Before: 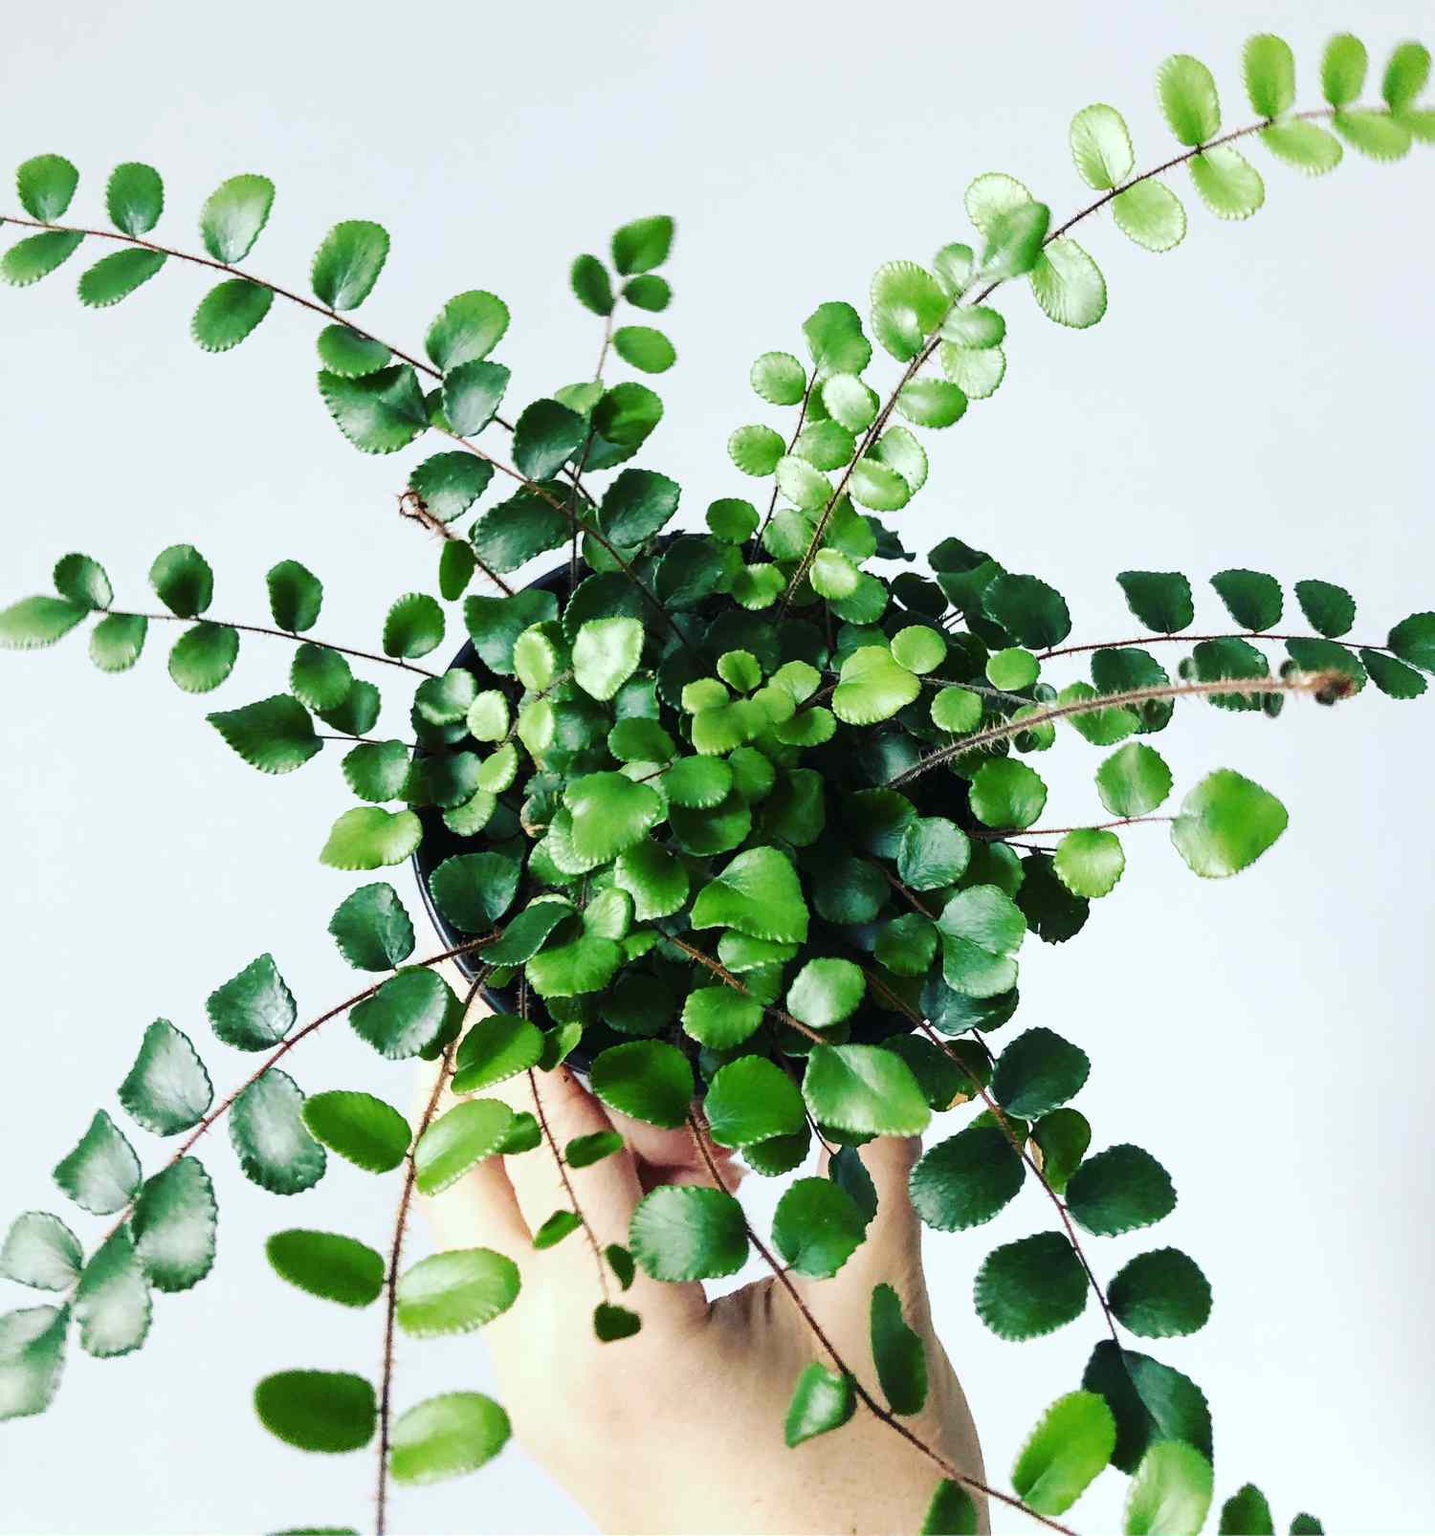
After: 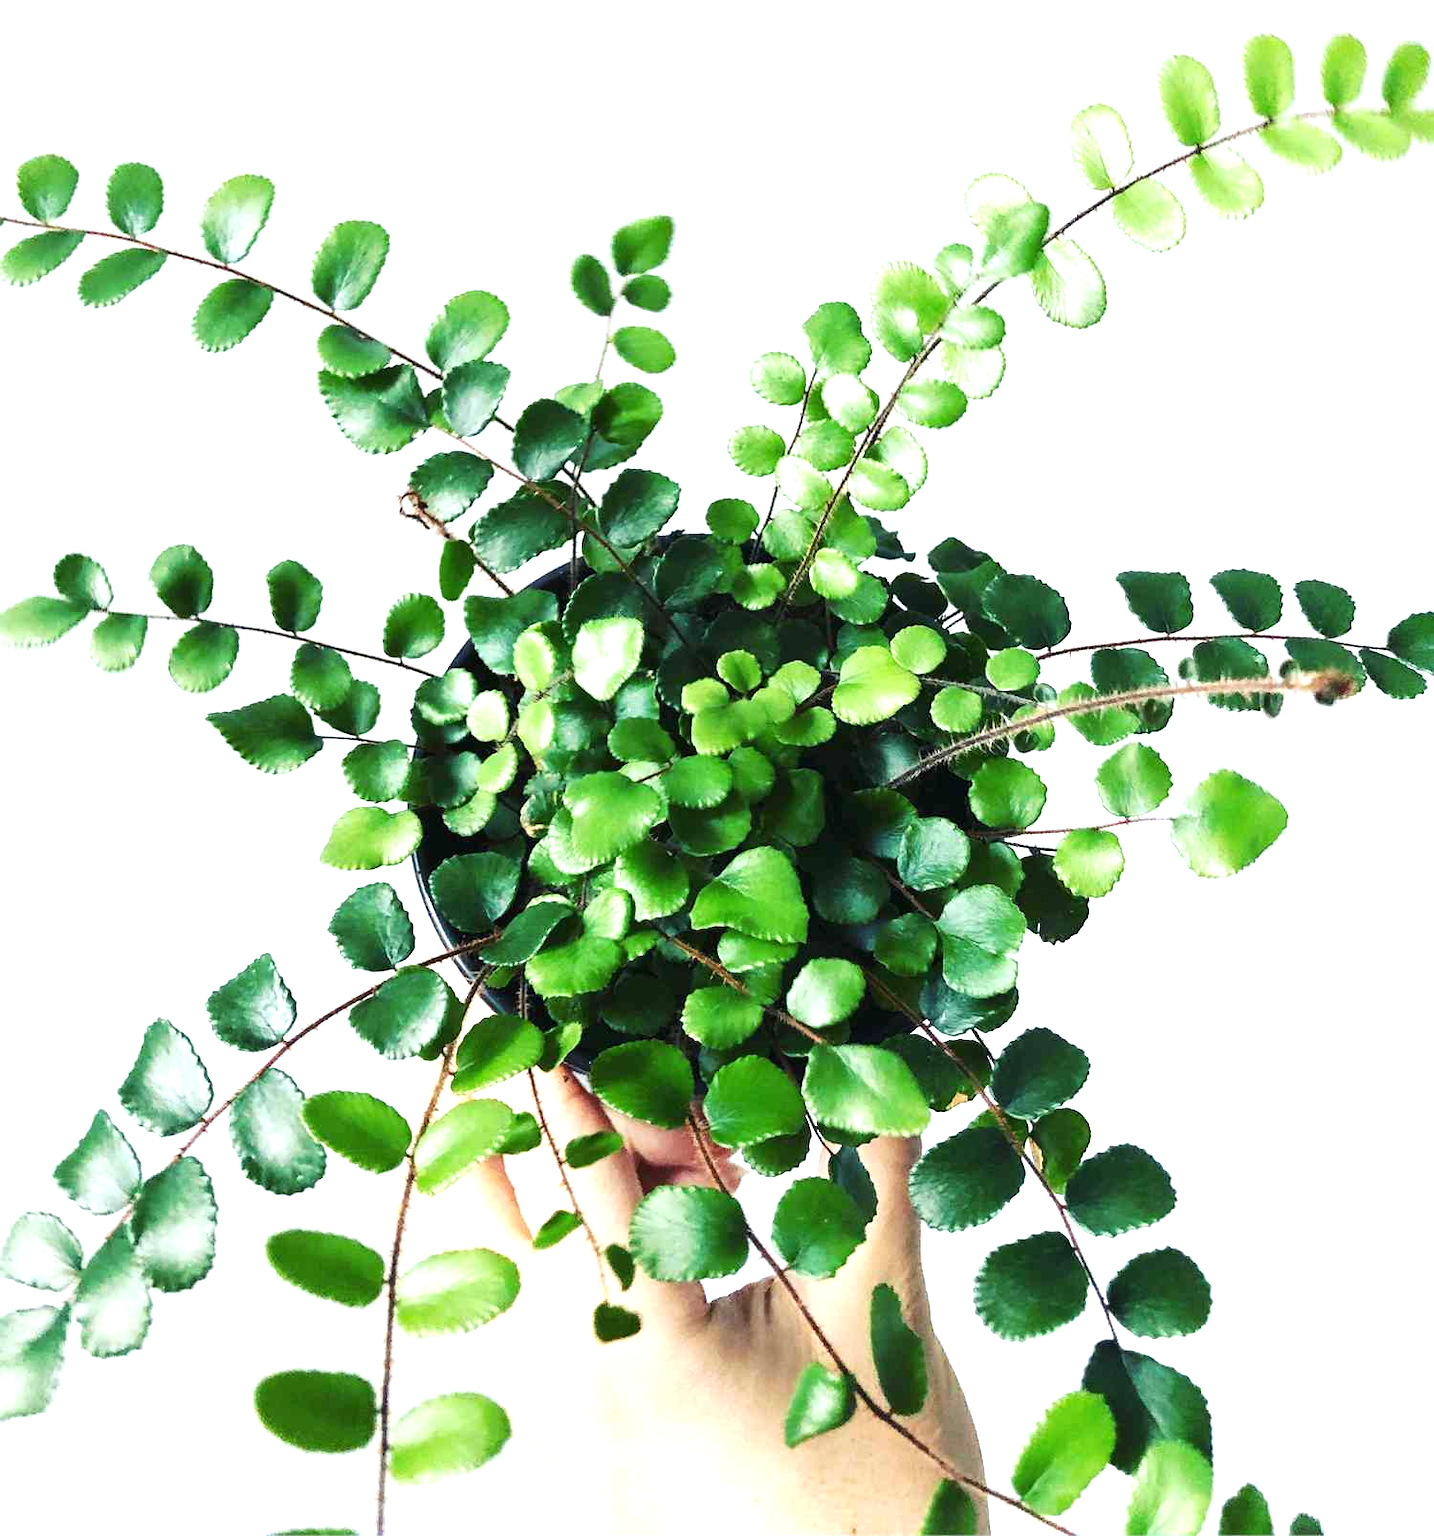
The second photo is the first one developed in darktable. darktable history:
exposure: exposure 0.645 EV, compensate highlight preservation false
